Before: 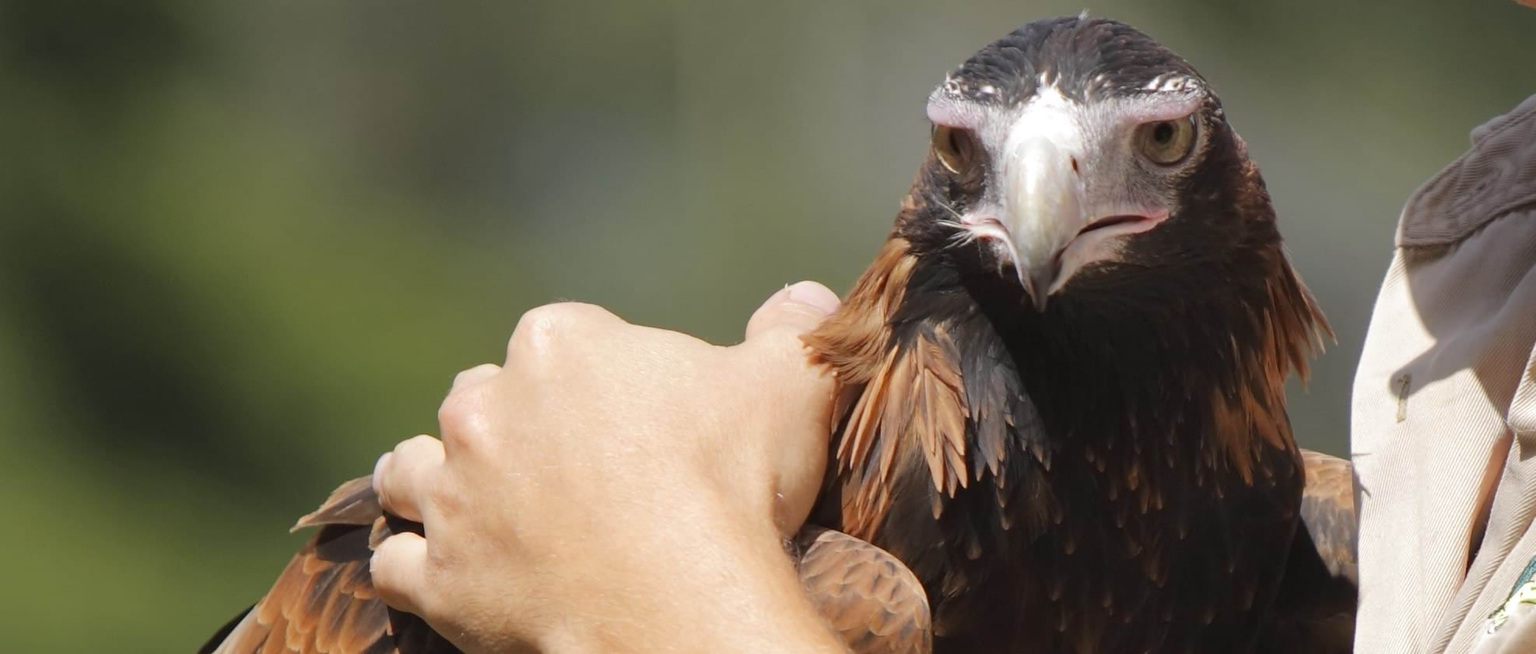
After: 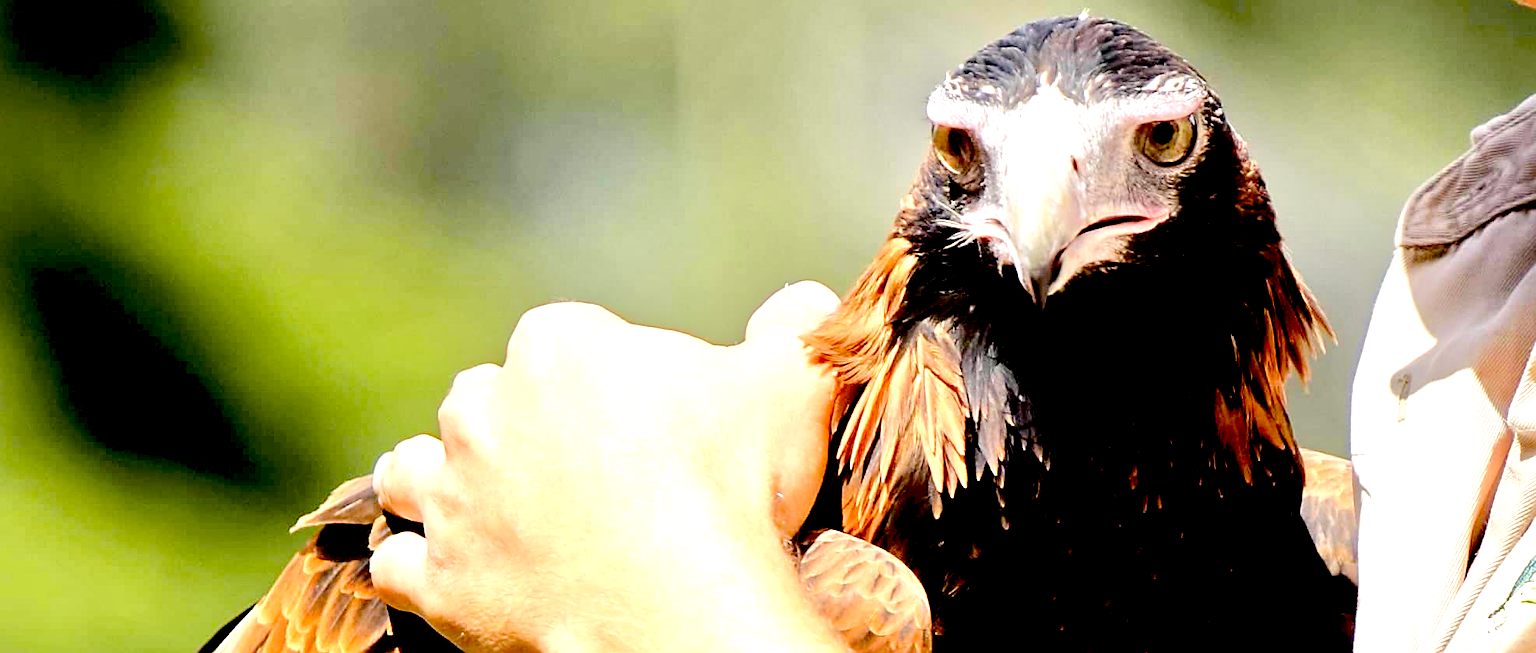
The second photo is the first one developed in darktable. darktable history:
sharpen: on, module defaults
tone equalizer: -7 EV 0.146 EV, -6 EV 0.595 EV, -5 EV 1.12 EV, -4 EV 1.3 EV, -3 EV 1.16 EV, -2 EV 0.6 EV, -1 EV 0.148 EV, smoothing diameter 2.05%, edges refinement/feathering 16.08, mask exposure compensation -1.57 EV, filter diffusion 5
color correction: highlights a* 0.35, highlights b* 2.64, shadows a* -0.7, shadows b* -4.64
exposure: black level correction 0.034, exposure 0.907 EV, compensate highlight preservation false
